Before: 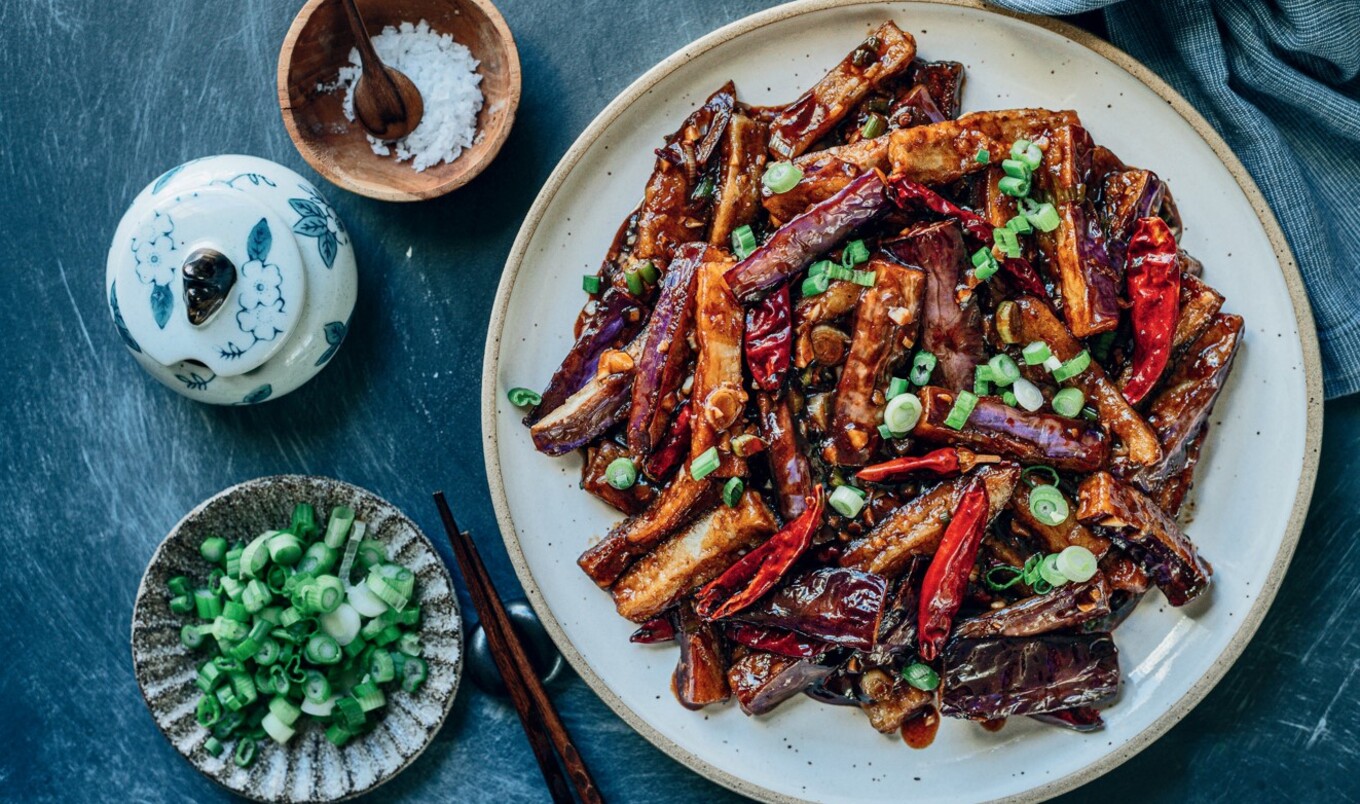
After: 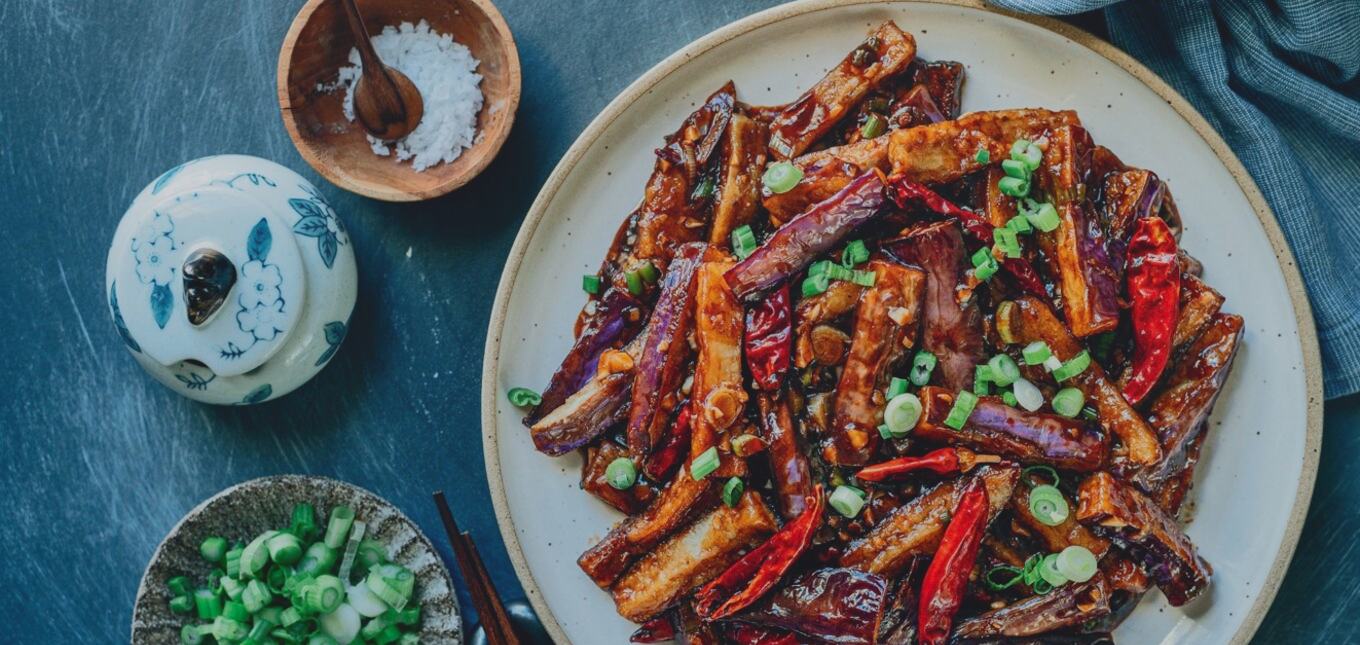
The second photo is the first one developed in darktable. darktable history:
crop: bottom 19.706%
local contrast: detail 72%
tone equalizer: edges refinement/feathering 500, mask exposure compensation -1.57 EV, preserve details no
